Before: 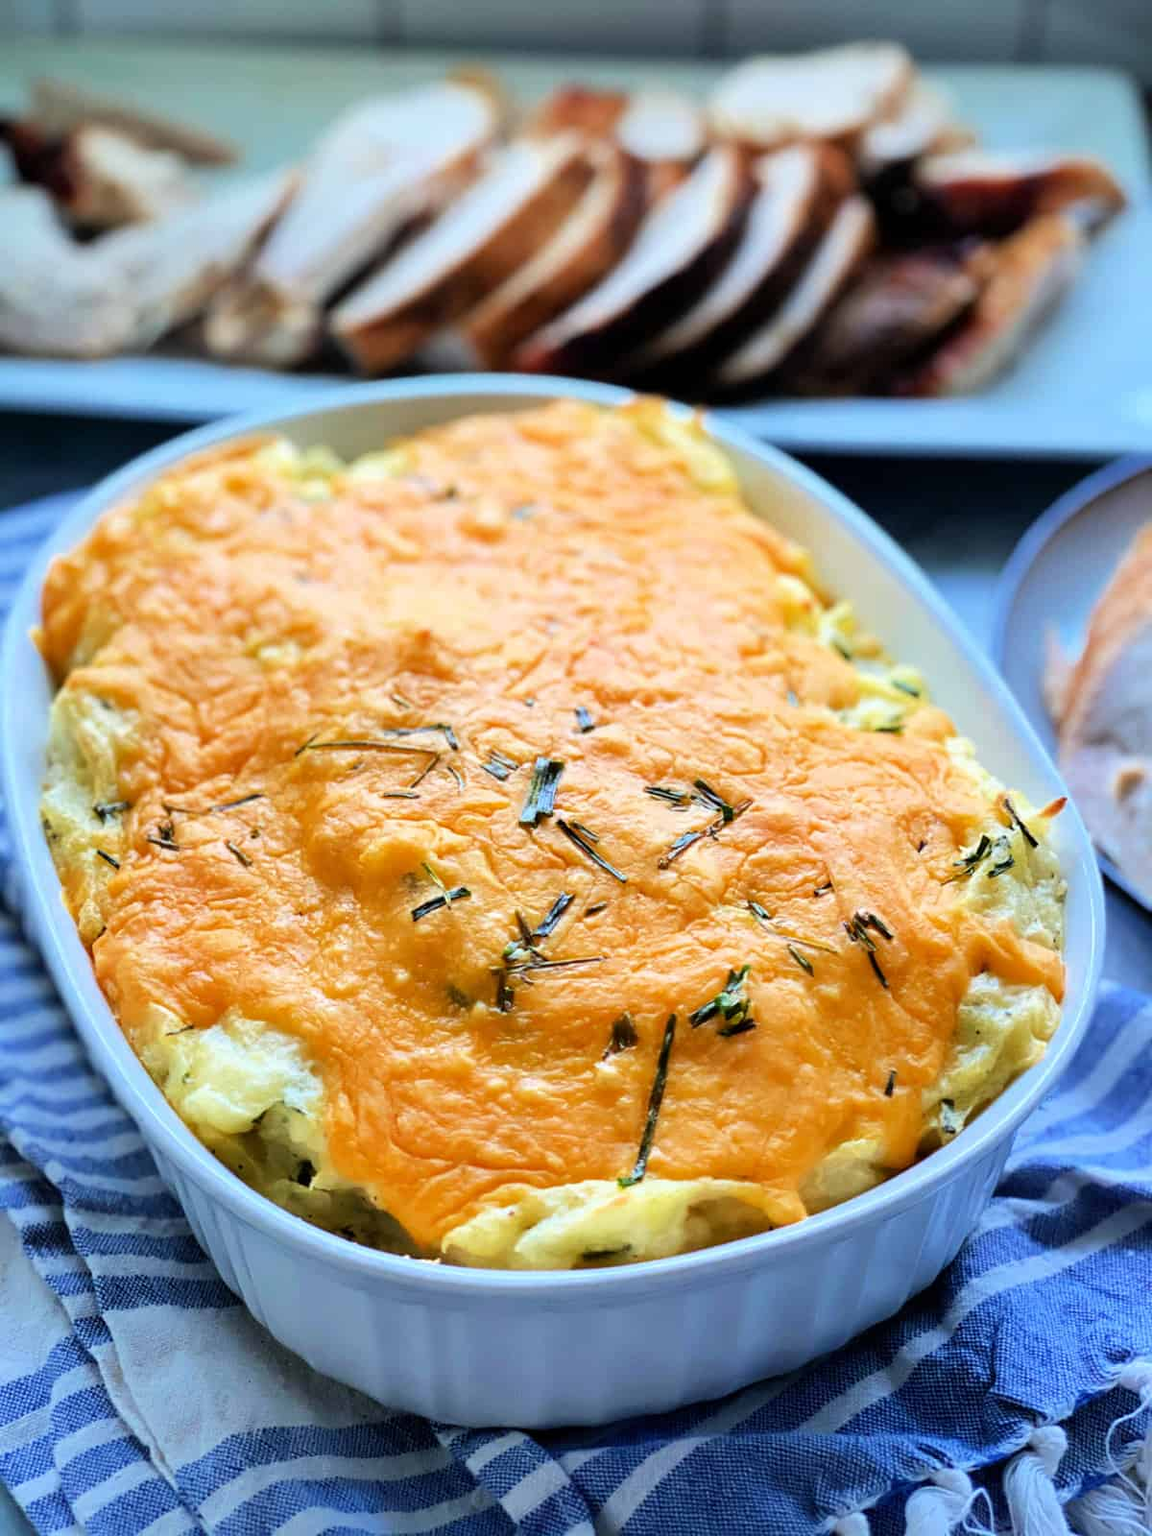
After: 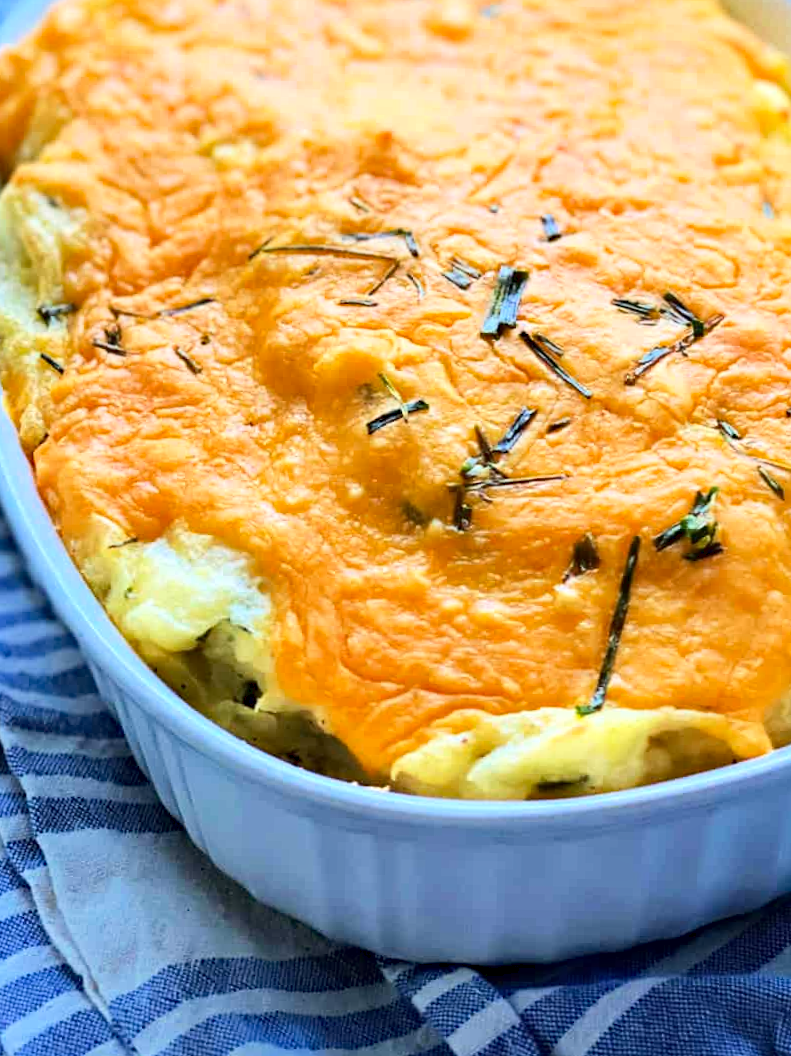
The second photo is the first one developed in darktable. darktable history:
haze removal: strength 0.263, distance 0.243, compatibility mode true, adaptive false
tone curve: curves: ch0 [(0.016, 0.023) (0.248, 0.252) (0.732, 0.797) (1, 1)]
crop and rotate: angle -1.14°, left 3.756%, top 32.198%, right 28.553%
